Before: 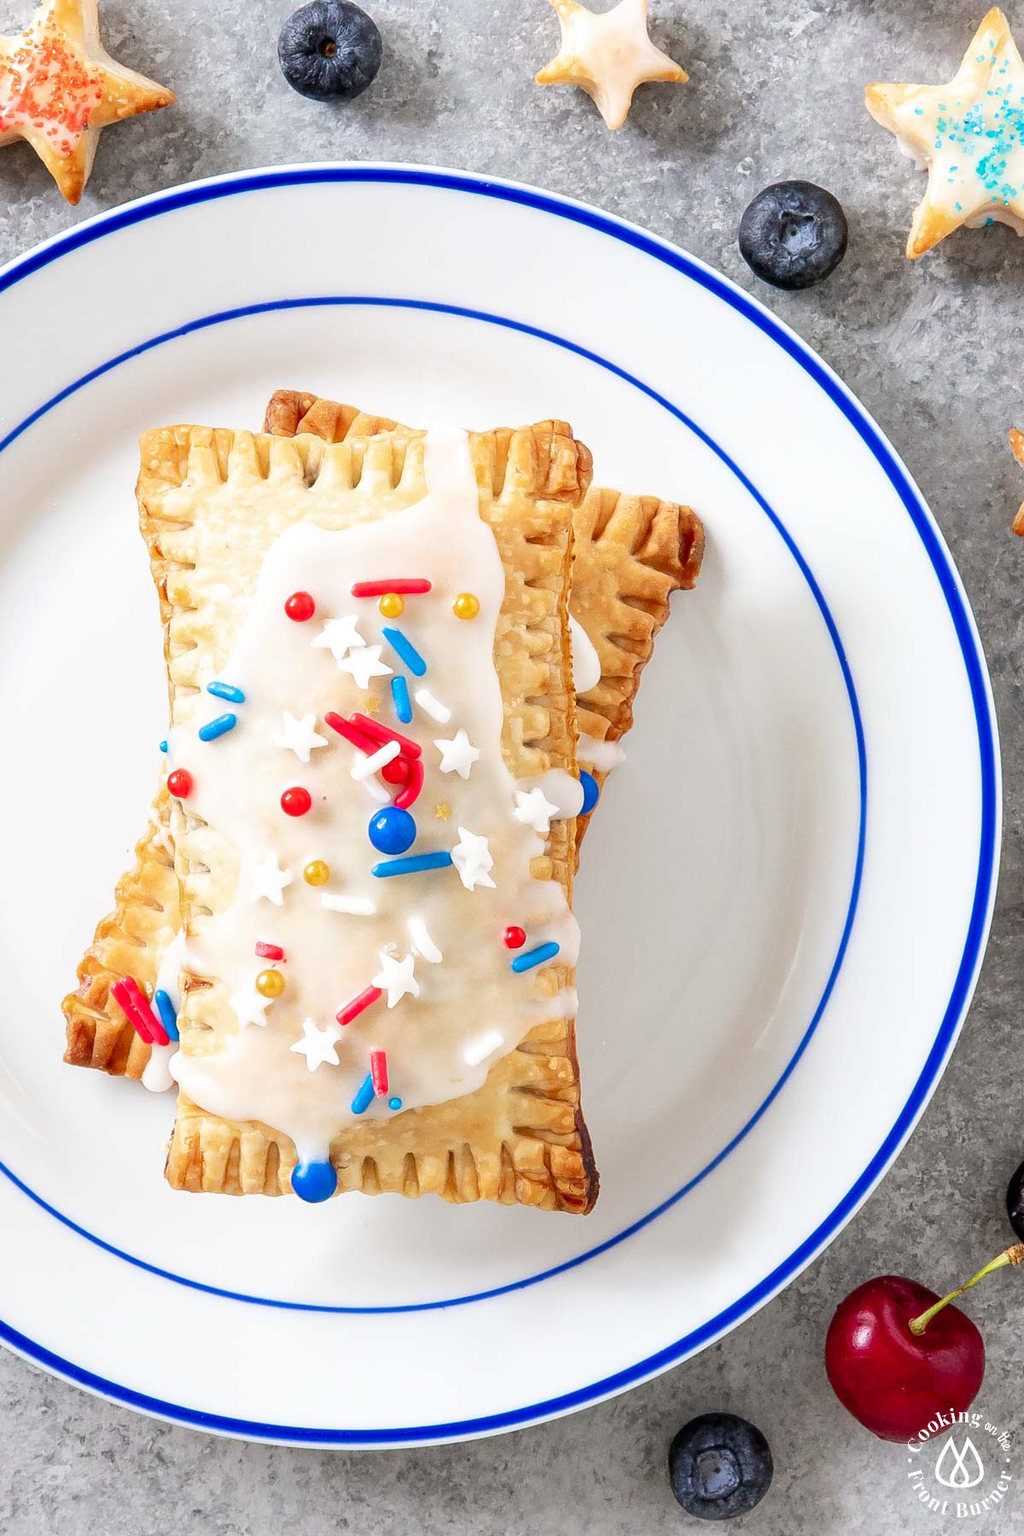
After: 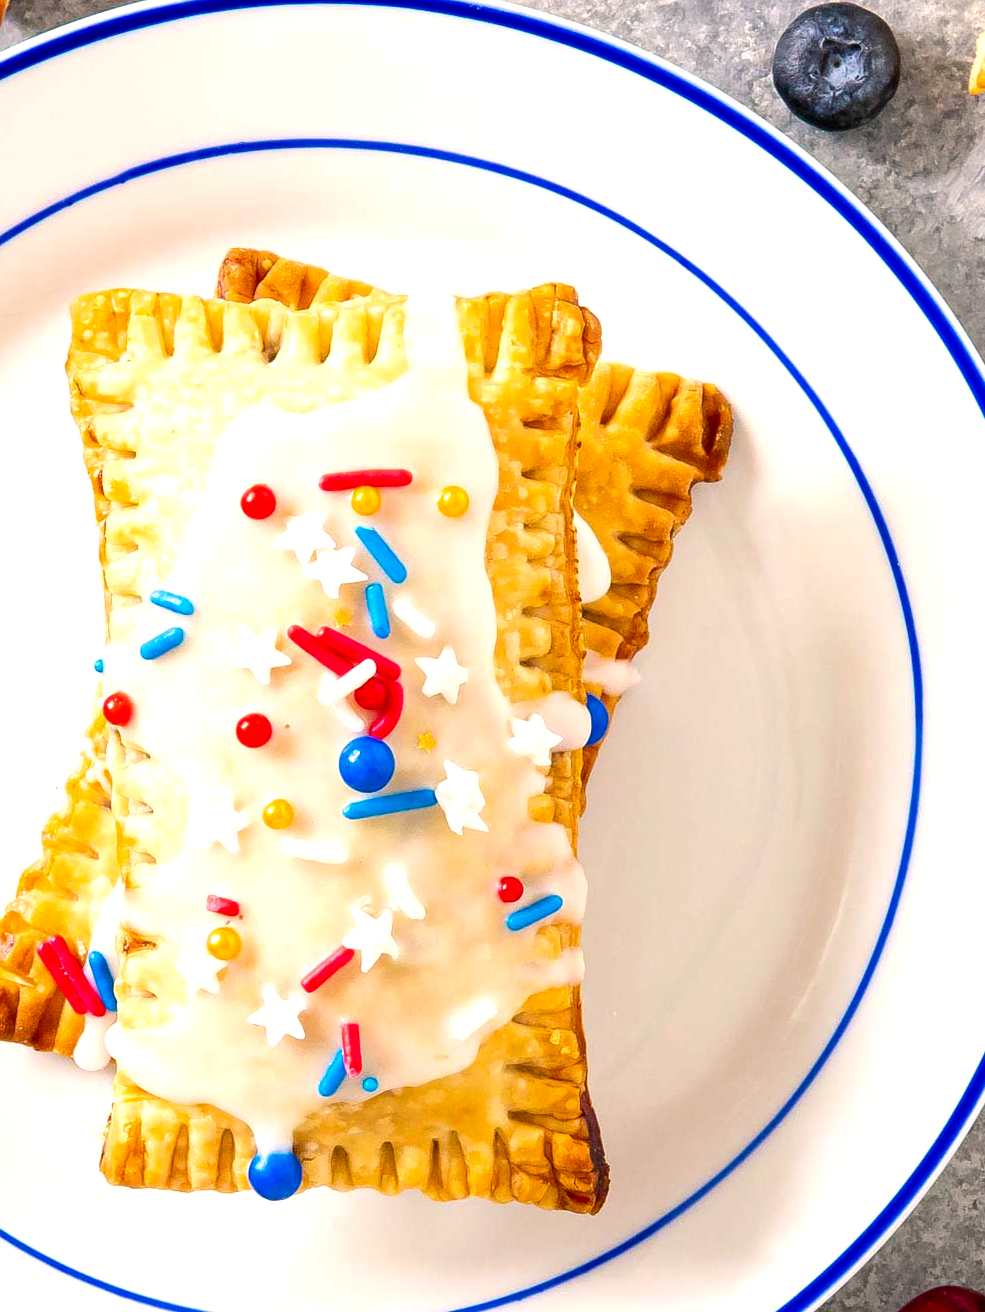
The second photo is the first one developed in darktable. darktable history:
crop: left 7.79%, top 11.634%, right 10.051%, bottom 15.471%
color balance rgb: highlights gain › chroma 2.848%, highlights gain › hue 61.81°, perceptual saturation grading › global saturation 25.38%, perceptual brilliance grading › global brilliance 1.878%, perceptual brilliance grading › highlights 8.258%, perceptual brilliance grading › shadows -3.532%, global vibrance 20%
